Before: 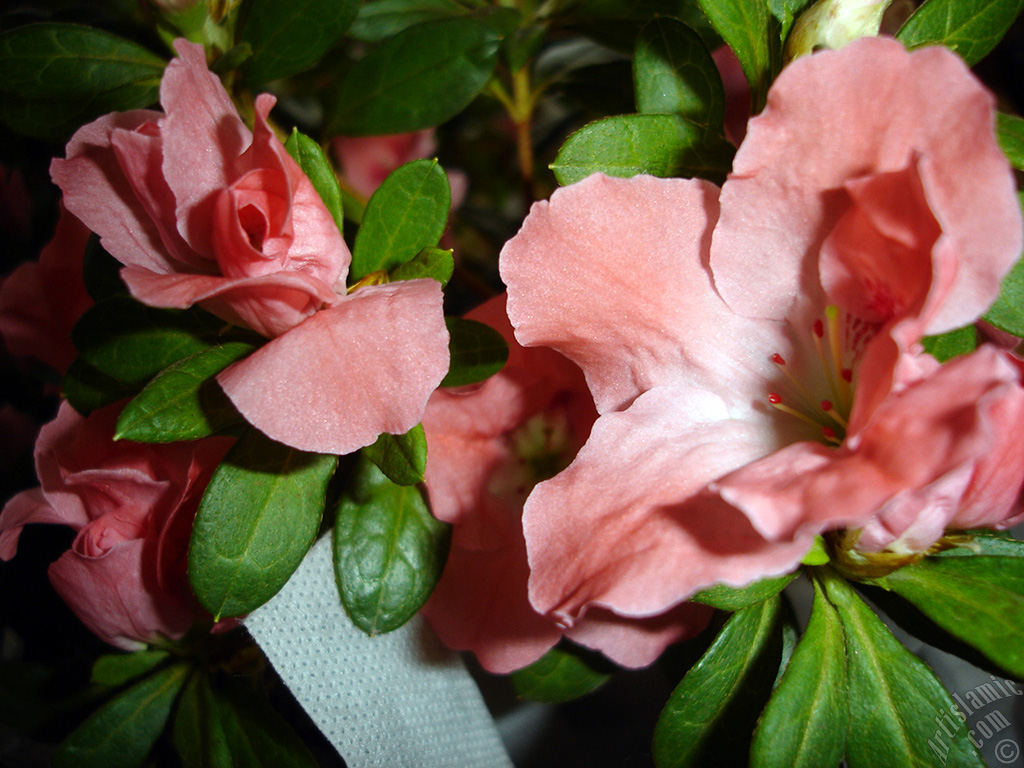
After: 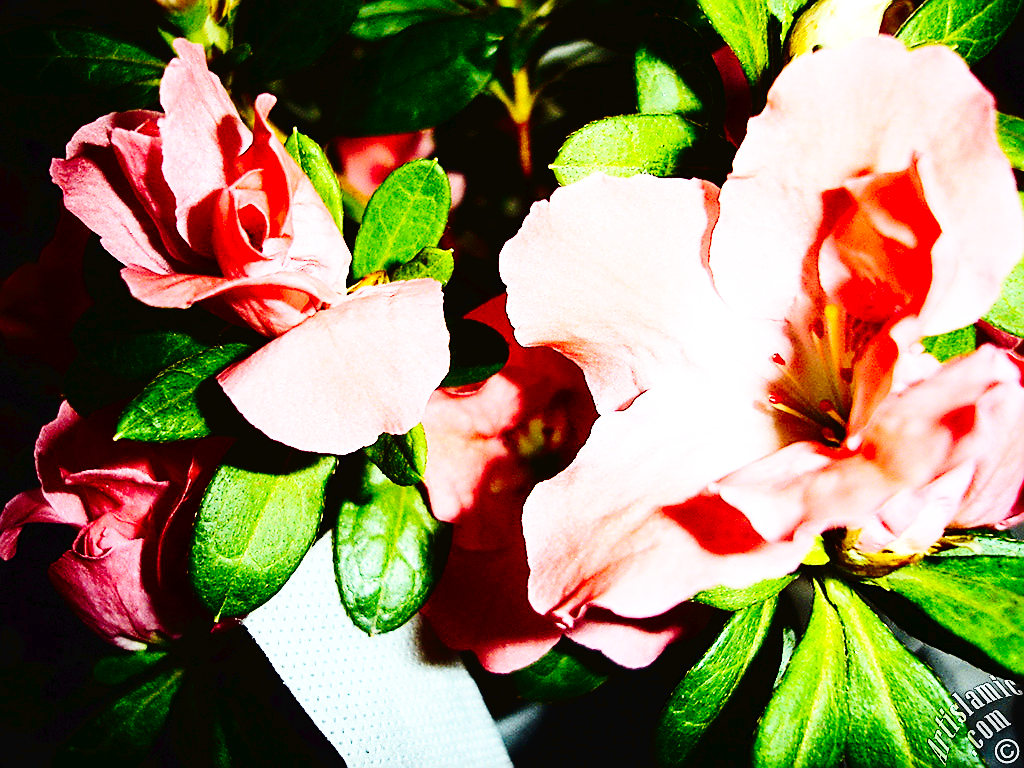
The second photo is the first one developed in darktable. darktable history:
sharpen: radius 1.383, amount 1.243, threshold 0.724
exposure: black level correction 0, exposure 0.691 EV, compensate exposure bias true, compensate highlight preservation false
tone curve: curves: ch0 [(0, 0) (0.003, 0.02) (0.011, 0.021) (0.025, 0.022) (0.044, 0.023) (0.069, 0.026) (0.1, 0.04) (0.136, 0.06) (0.177, 0.092) (0.224, 0.127) (0.277, 0.176) (0.335, 0.258) (0.399, 0.349) (0.468, 0.444) (0.543, 0.546) (0.623, 0.649) (0.709, 0.754) (0.801, 0.842) (0.898, 0.922) (1, 1)], preserve colors none
base curve: curves: ch0 [(0, 0) (0.028, 0.03) (0.121, 0.232) (0.46, 0.748) (0.859, 0.968) (1, 1)], preserve colors none
contrast brightness saturation: contrast 0.308, brightness -0.066, saturation 0.17
